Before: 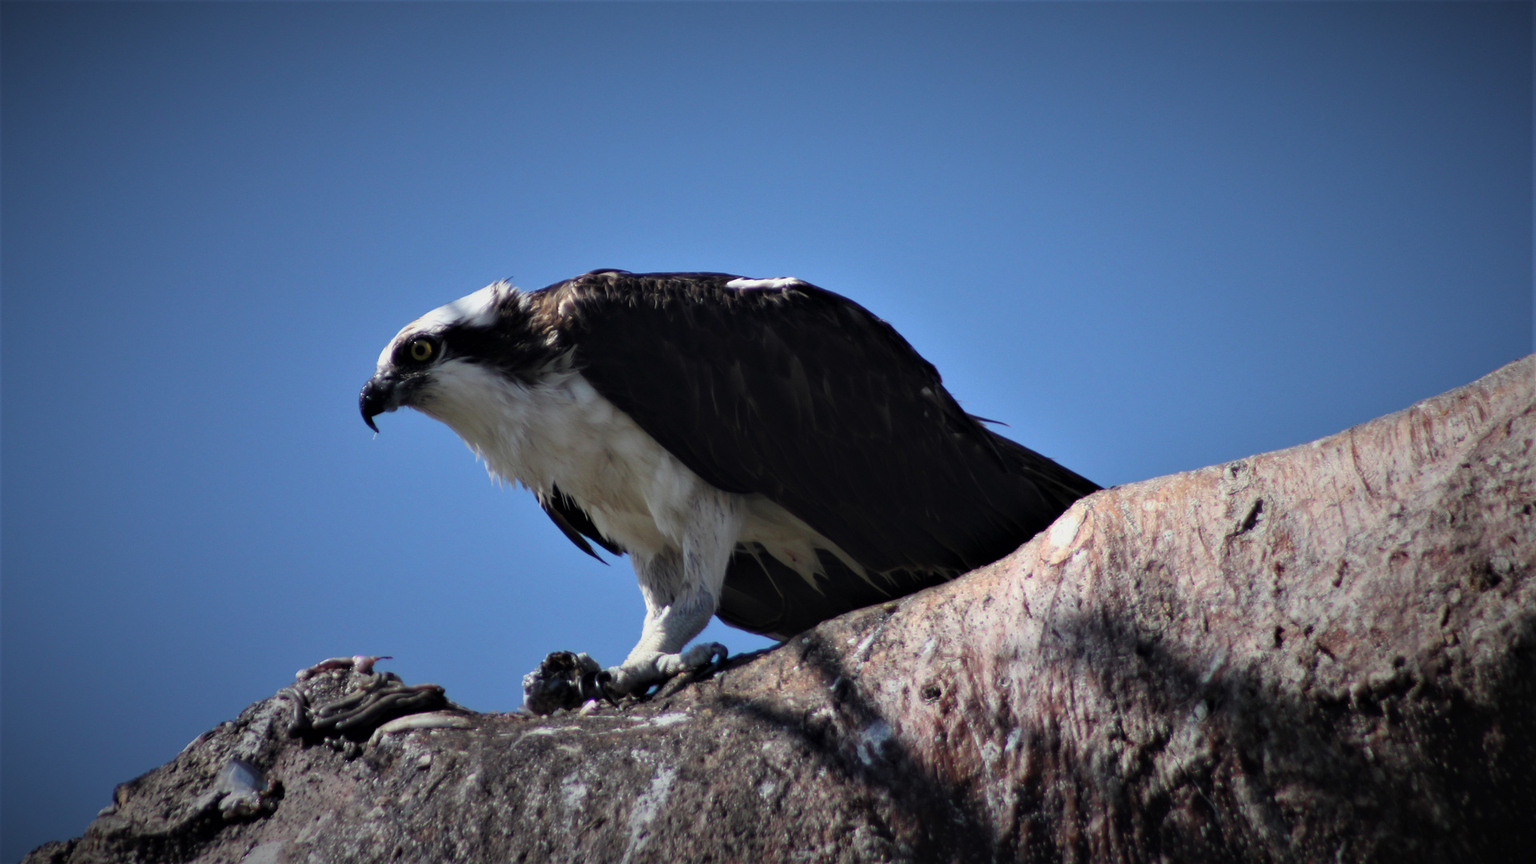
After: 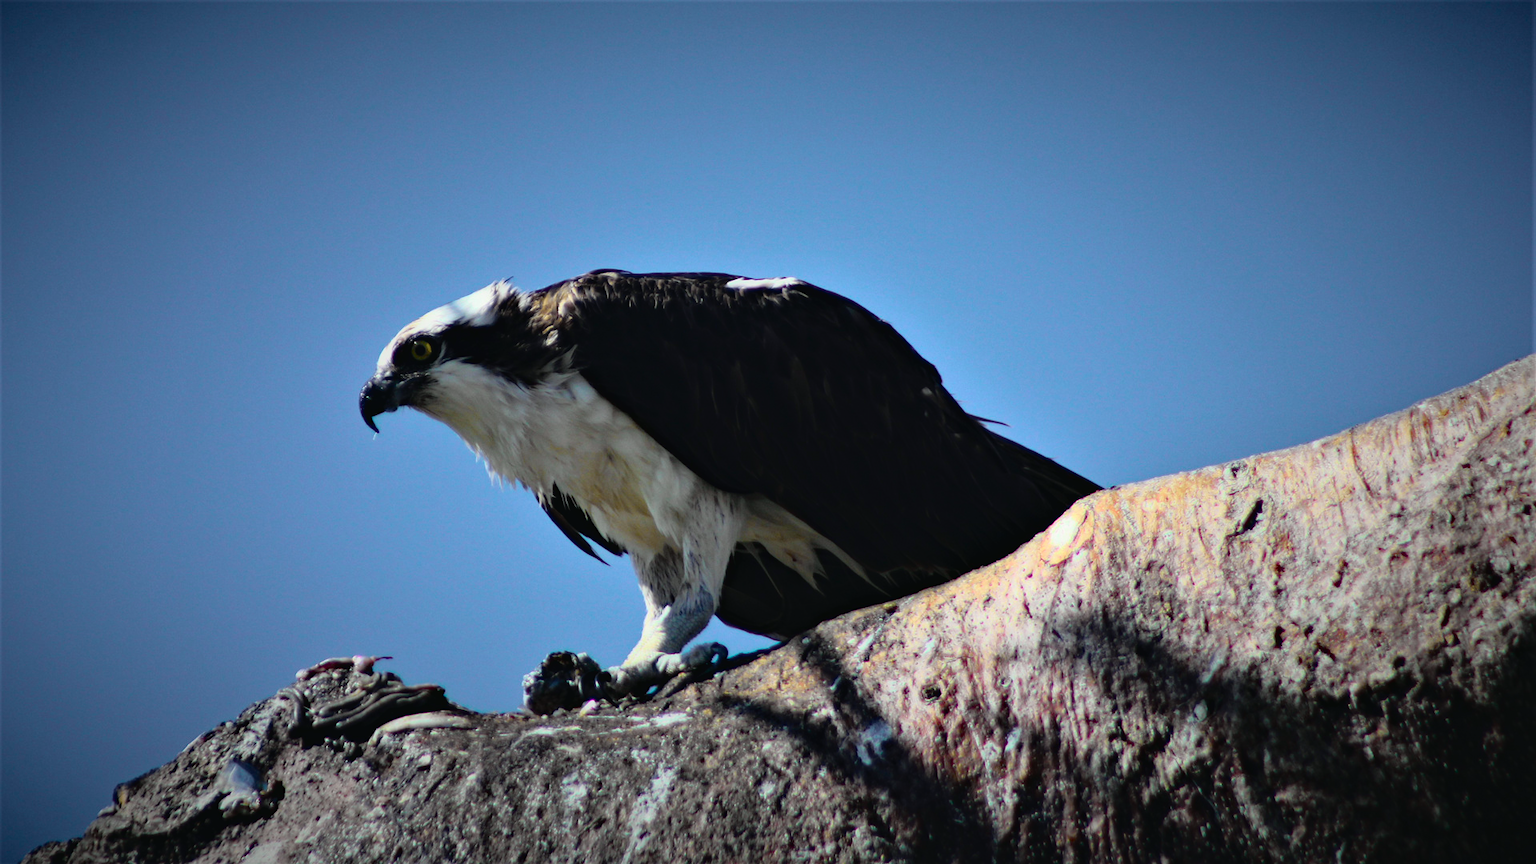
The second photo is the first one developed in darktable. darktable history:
haze removal: strength 0.29, distance 0.25, compatibility mode true, adaptive false
tone curve: curves: ch0 [(0, 0.022) (0.114, 0.088) (0.282, 0.316) (0.446, 0.511) (0.613, 0.693) (0.786, 0.843) (0.999, 0.949)]; ch1 [(0, 0) (0.395, 0.343) (0.463, 0.427) (0.486, 0.474) (0.503, 0.5) (0.535, 0.522) (0.555, 0.546) (0.594, 0.614) (0.755, 0.793) (1, 1)]; ch2 [(0, 0) (0.369, 0.388) (0.449, 0.431) (0.501, 0.5) (0.528, 0.517) (0.561, 0.598) (0.697, 0.721) (1, 1)], color space Lab, independent channels, preserve colors none
